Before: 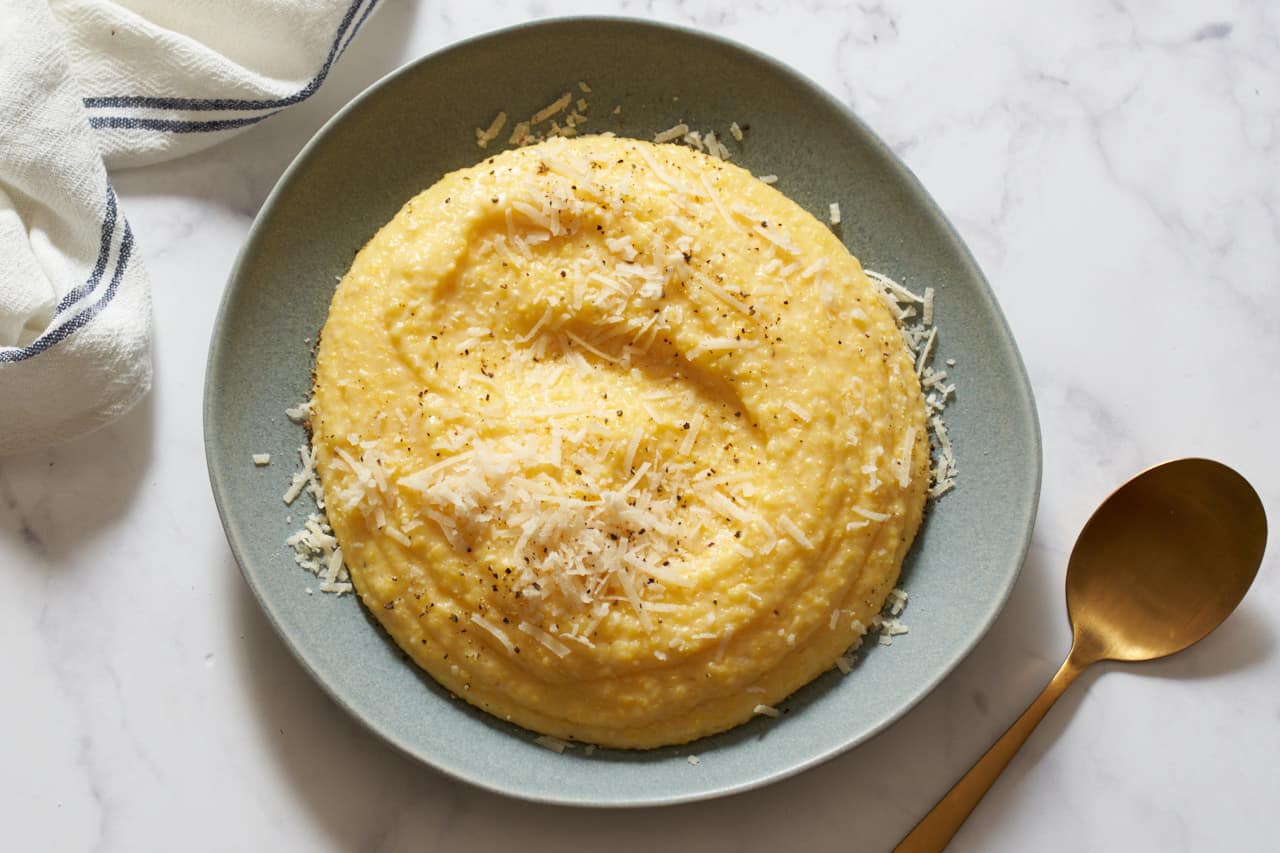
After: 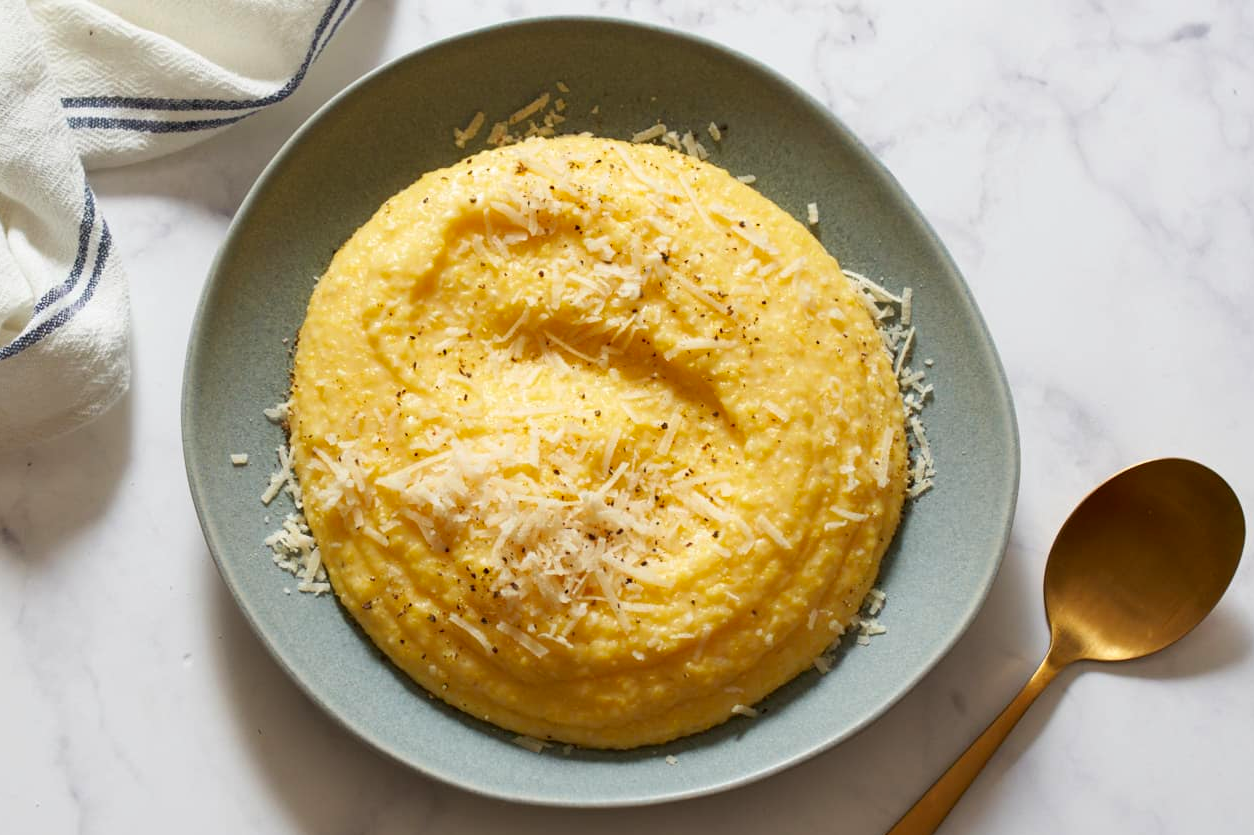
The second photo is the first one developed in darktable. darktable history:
contrast brightness saturation: contrast 0.04, saturation 0.16
crop: left 1.743%, right 0.268%, bottom 2.011%
